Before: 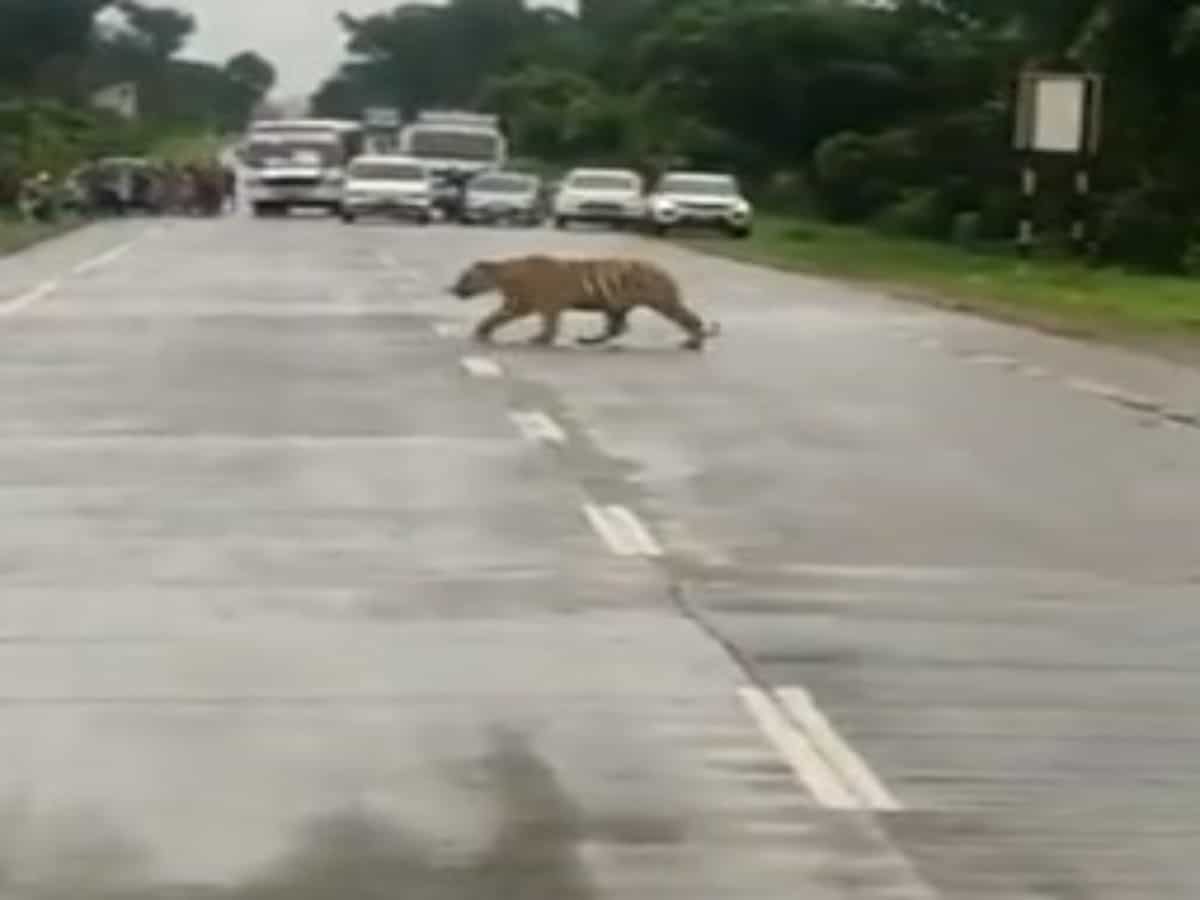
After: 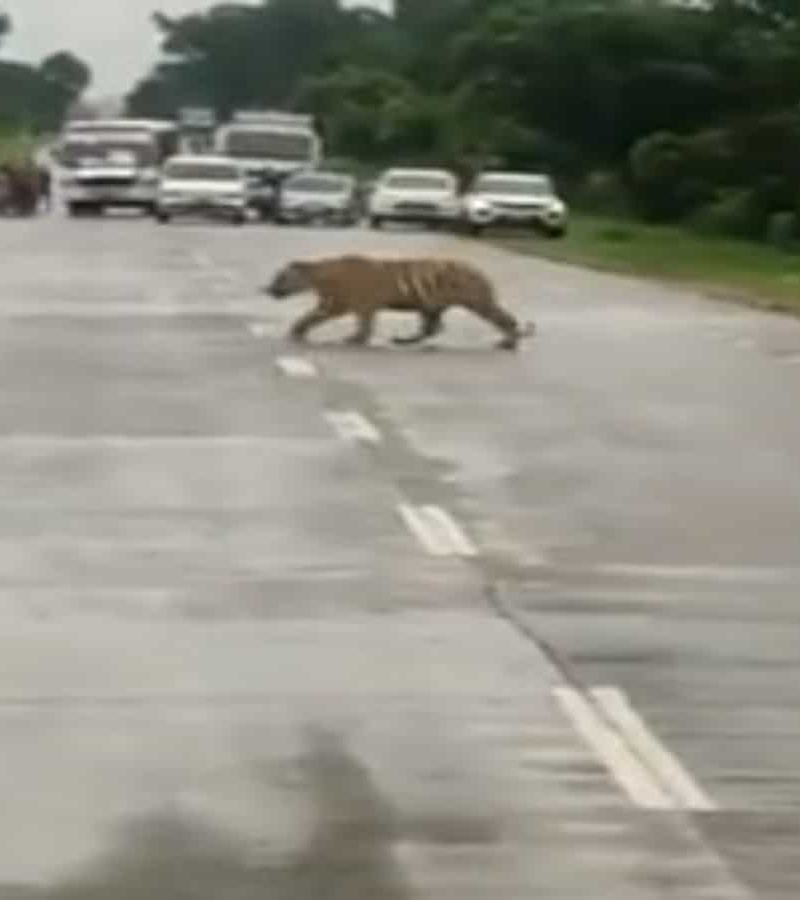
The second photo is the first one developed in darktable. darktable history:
crop: left 15.419%, right 17.886%
